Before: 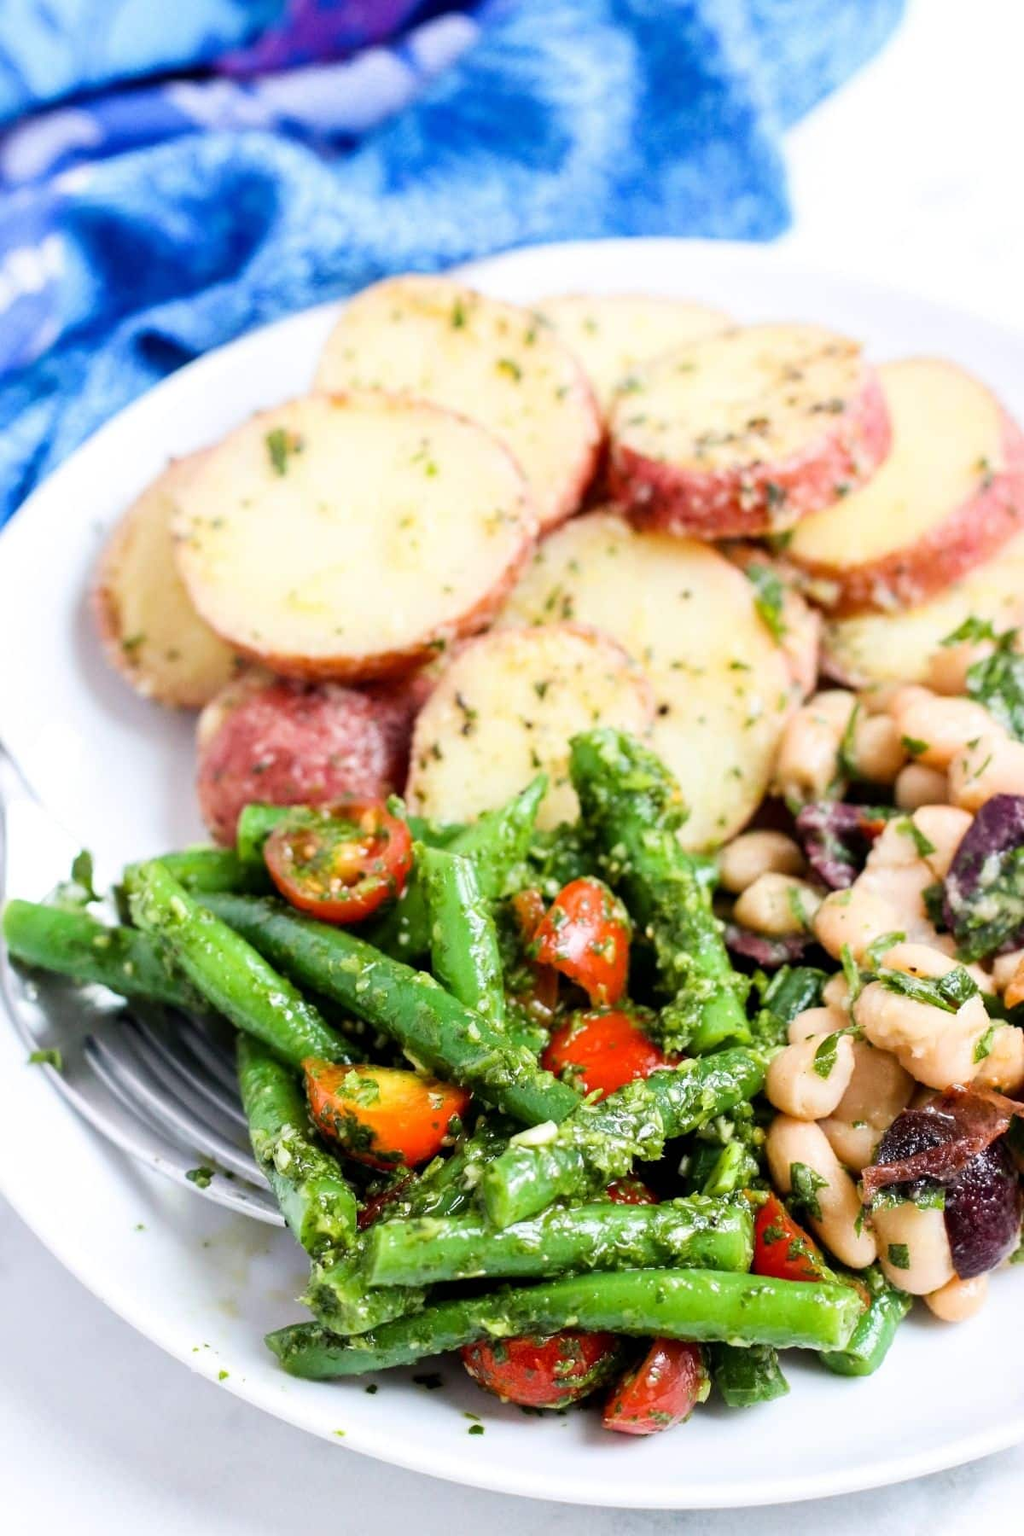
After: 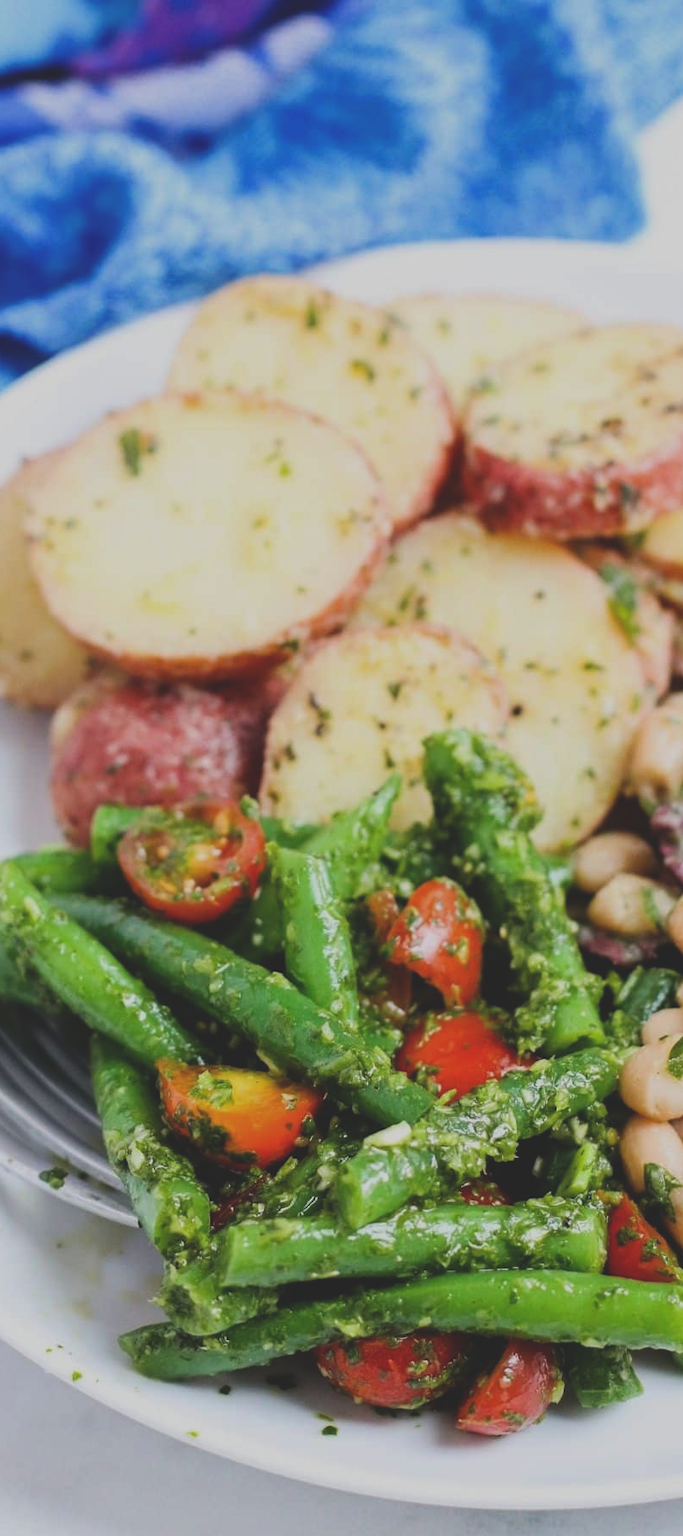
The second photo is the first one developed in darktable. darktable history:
color balance rgb: global offset › luminance 1.983%, perceptual saturation grading › global saturation 0.665%, global vibrance 14.693%
exposure: black level correction 0, exposure -0.738 EV, compensate exposure bias true, compensate highlight preservation false
crop and rotate: left 14.378%, right 18.934%
